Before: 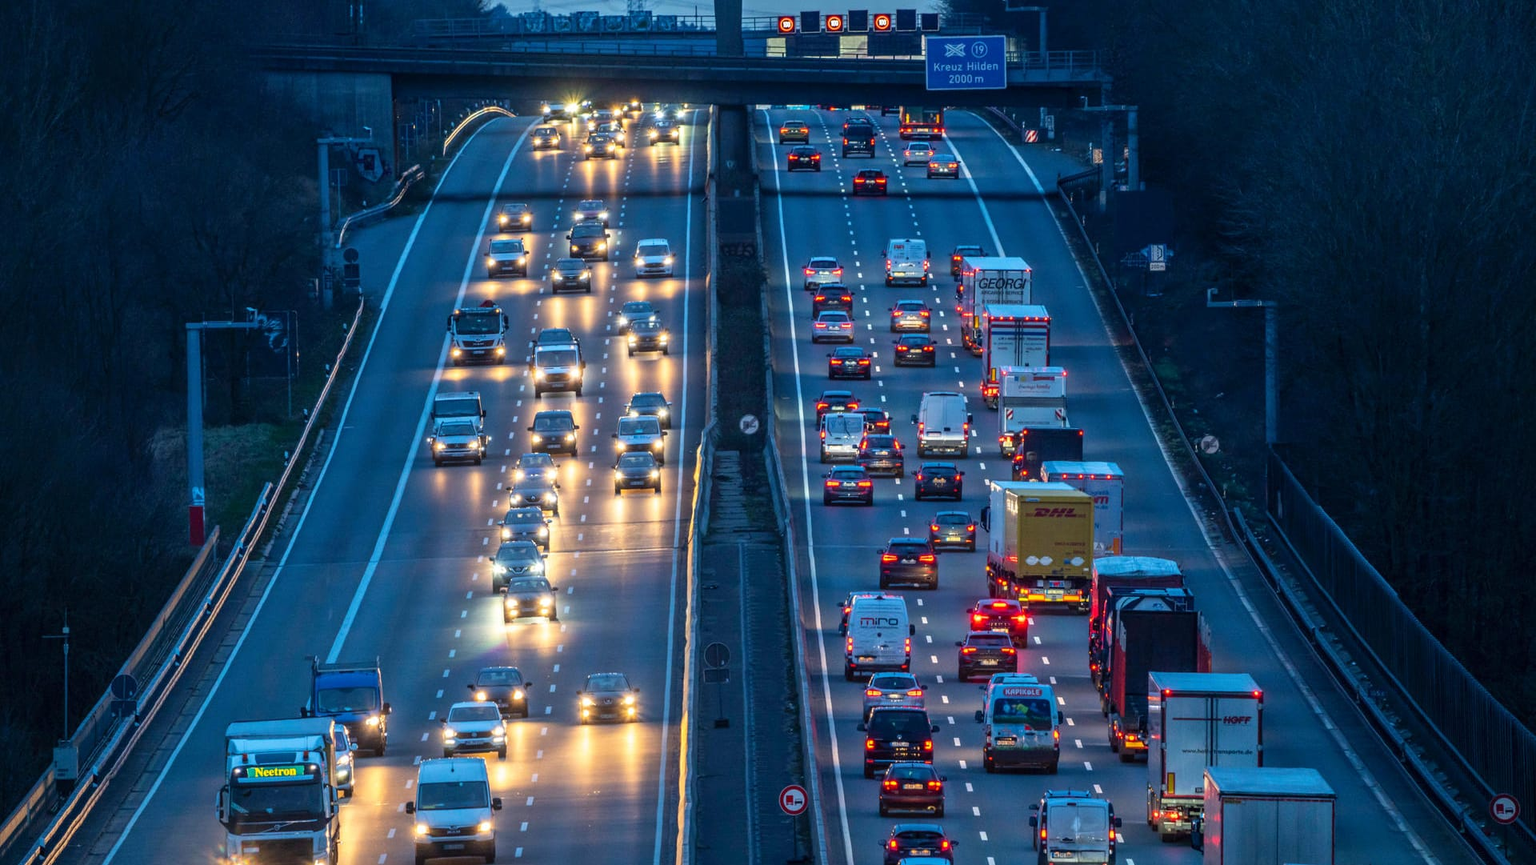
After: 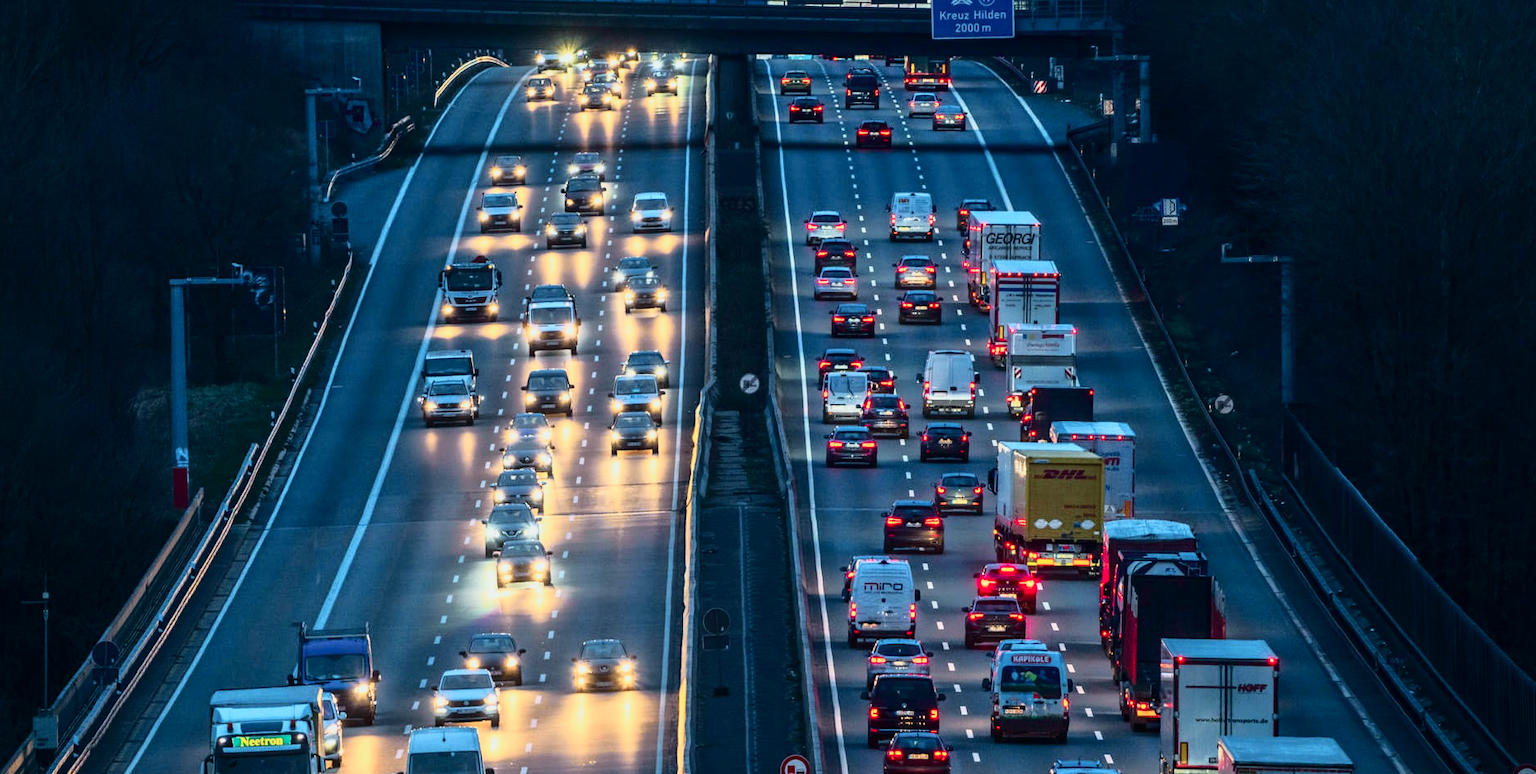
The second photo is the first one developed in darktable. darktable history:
tone curve: curves: ch0 [(0, 0) (0.081, 0.044) (0.192, 0.125) (0.283, 0.238) (0.416, 0.449) (0.495, 0.524) (0.661, 0.756) (0.788, 0.87) (1, 0.951)]; ch1 [(0, 0) (0.161, 0.092) (0.35, 0.33) (0.392, 0.392) (0.427, 0.426) (0.479, 0.472) (0.505, 0.497) (0.521, 0.524) (0.567, 0.56) (0.583, 0.592) (0.625, 0.627) (0.678, 0.733) (1, 1)]; ch2 [(0, 0) (0.346, 0.362) (0.404, 0.427) (0.502, 0.499) (0.531, 0.523) (0.544, 0.561) (0.58, 0.59) (0.629, 0.642) (0.717, 0.678) (1, 1)], color space Lab, independent channels, preserve colors none
crop: left 1.412%, top 6.091%, right 1.467%, bottom 6.929%
